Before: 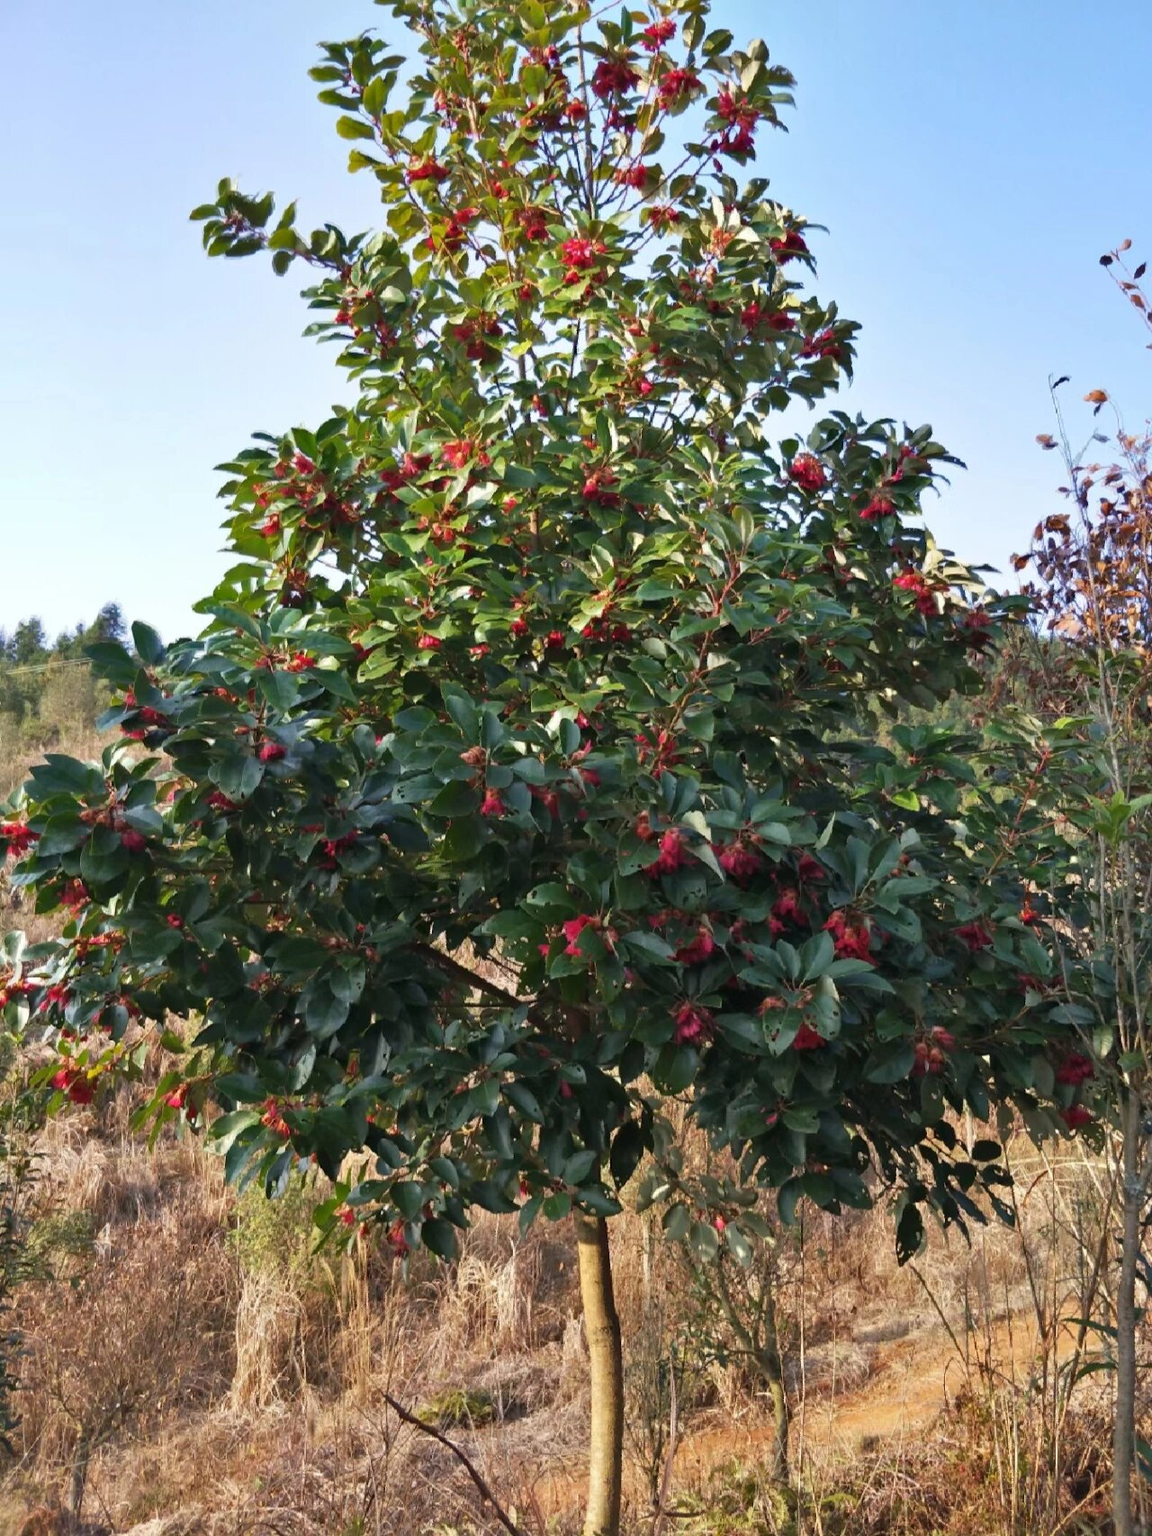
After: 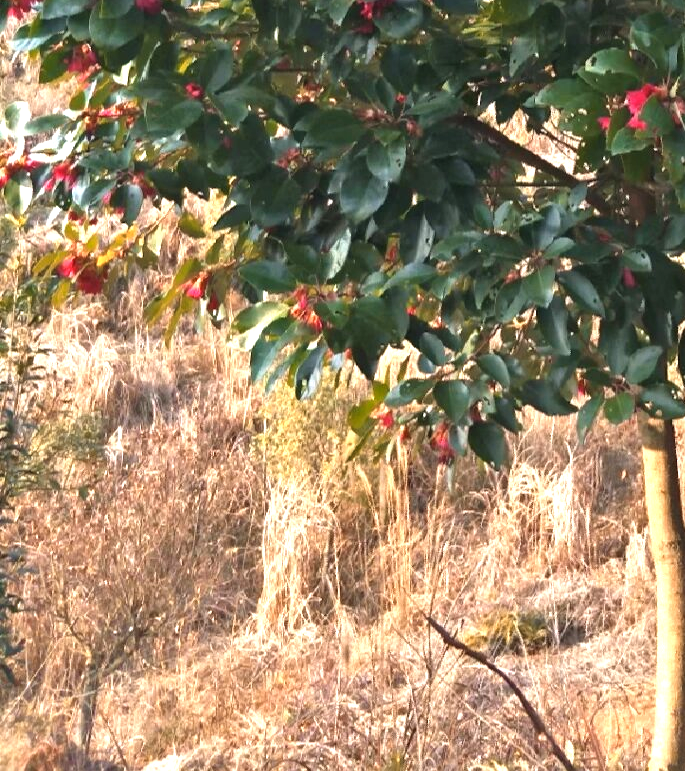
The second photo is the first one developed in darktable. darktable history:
crop and rotate: top 54.658%, right 46.439%, bottom 0.139%
exposure: black level correction -0.002, exposure 1.11 EV, compensate highlight preservation false
color zones: curves: ch2 [(0, 0.5) (0.143, 0.5) (0.286, 0.416) (0.429, 0.5) (0.571, 0.5) (0.714, 0.5) (0.857, 0.5) (1, 0.5)]
